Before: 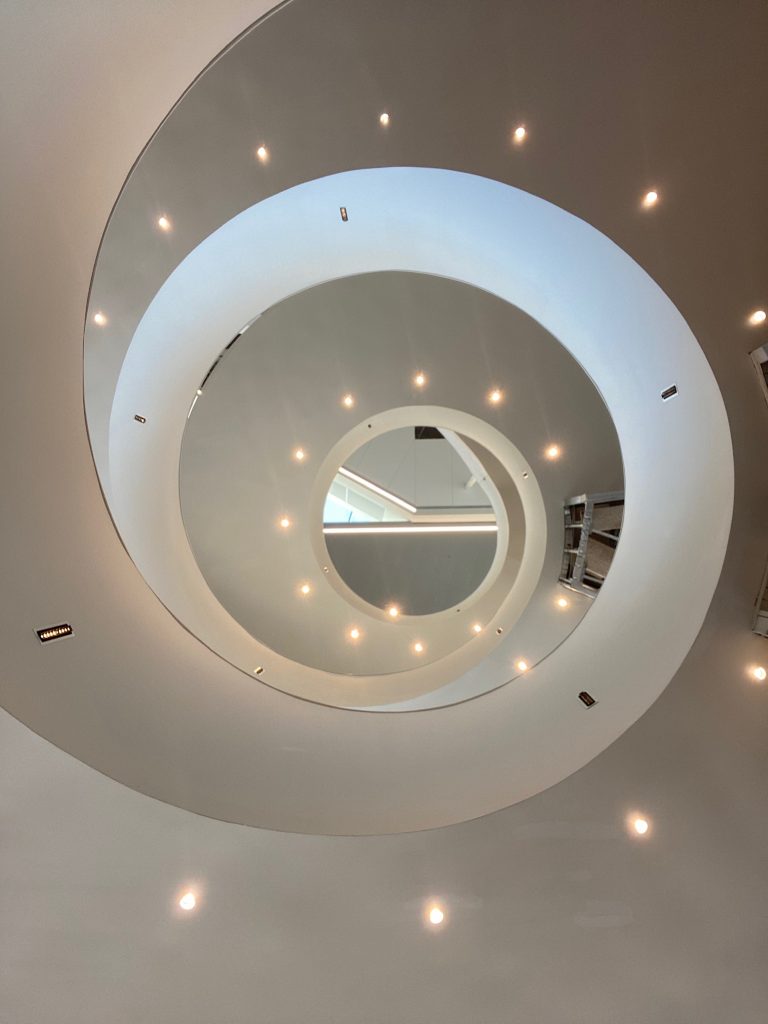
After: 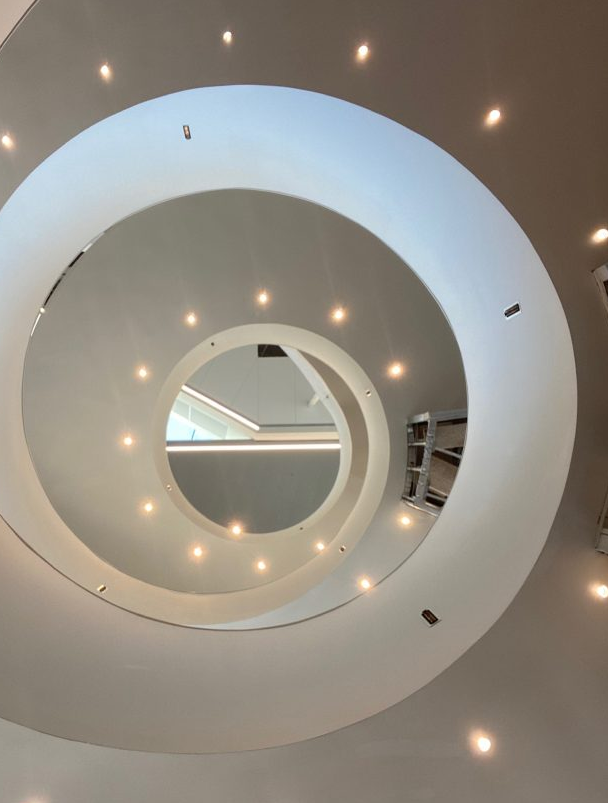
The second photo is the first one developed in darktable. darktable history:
crop and rotate: left 20.48%, top 8.056%, right 0.322%, bottom 13.467%
